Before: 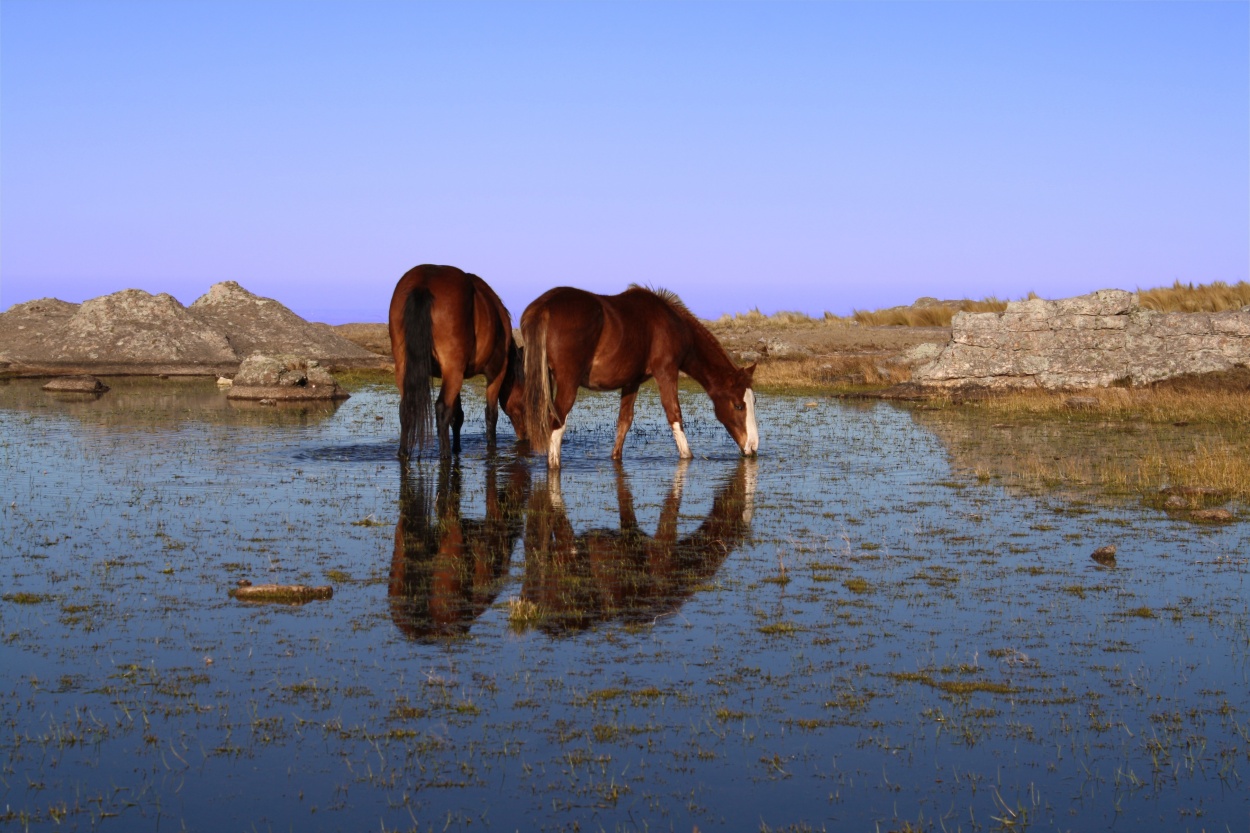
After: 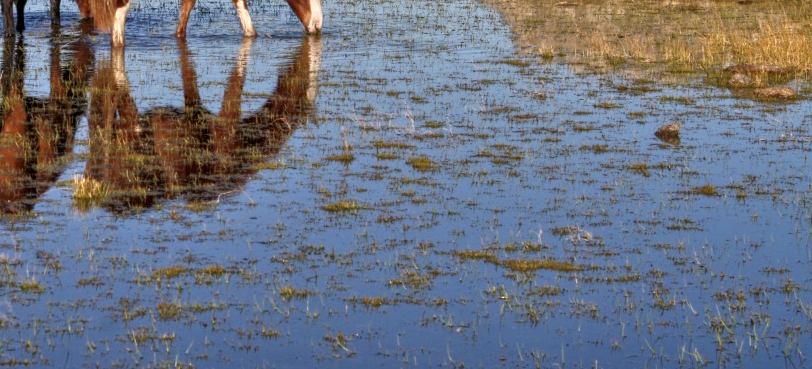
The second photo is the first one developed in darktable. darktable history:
tone equalizer: -7 EV 0.145 EV, -6 EV 0.619 EV, -5 EV 1.18 EV, -4 EV 1.31 EV, -3 EV 1.17 EV, -2 EV 0.6 EV, -1 EV 0.161 EV
local contrast: detail 130%
crop and rotate: left 35.025%, top 50.71%, bottom 4.931%
